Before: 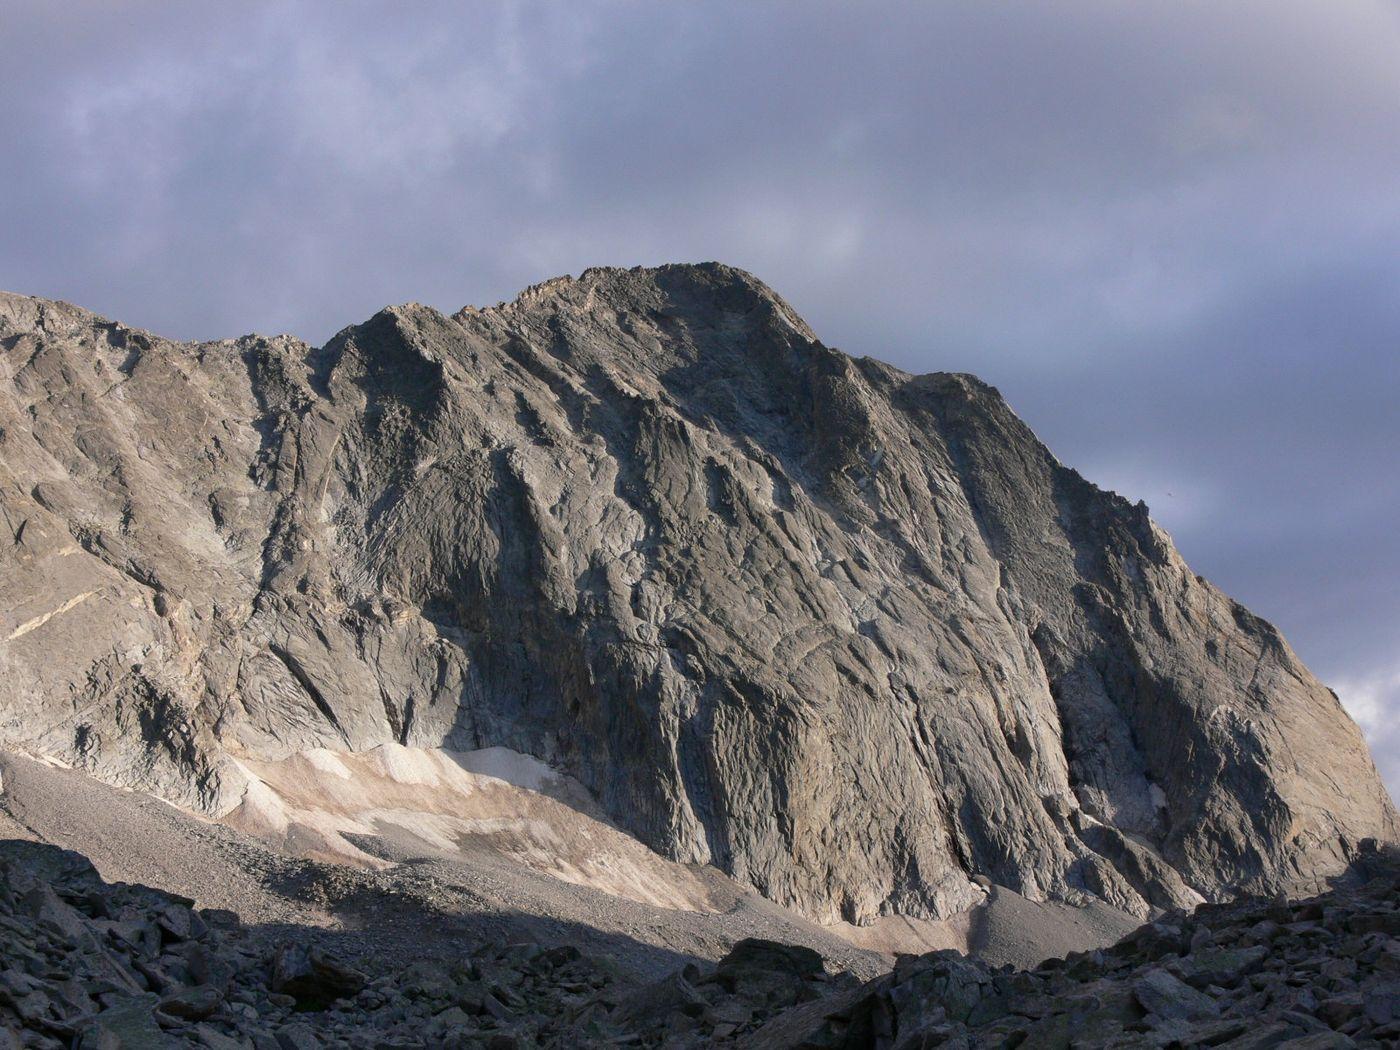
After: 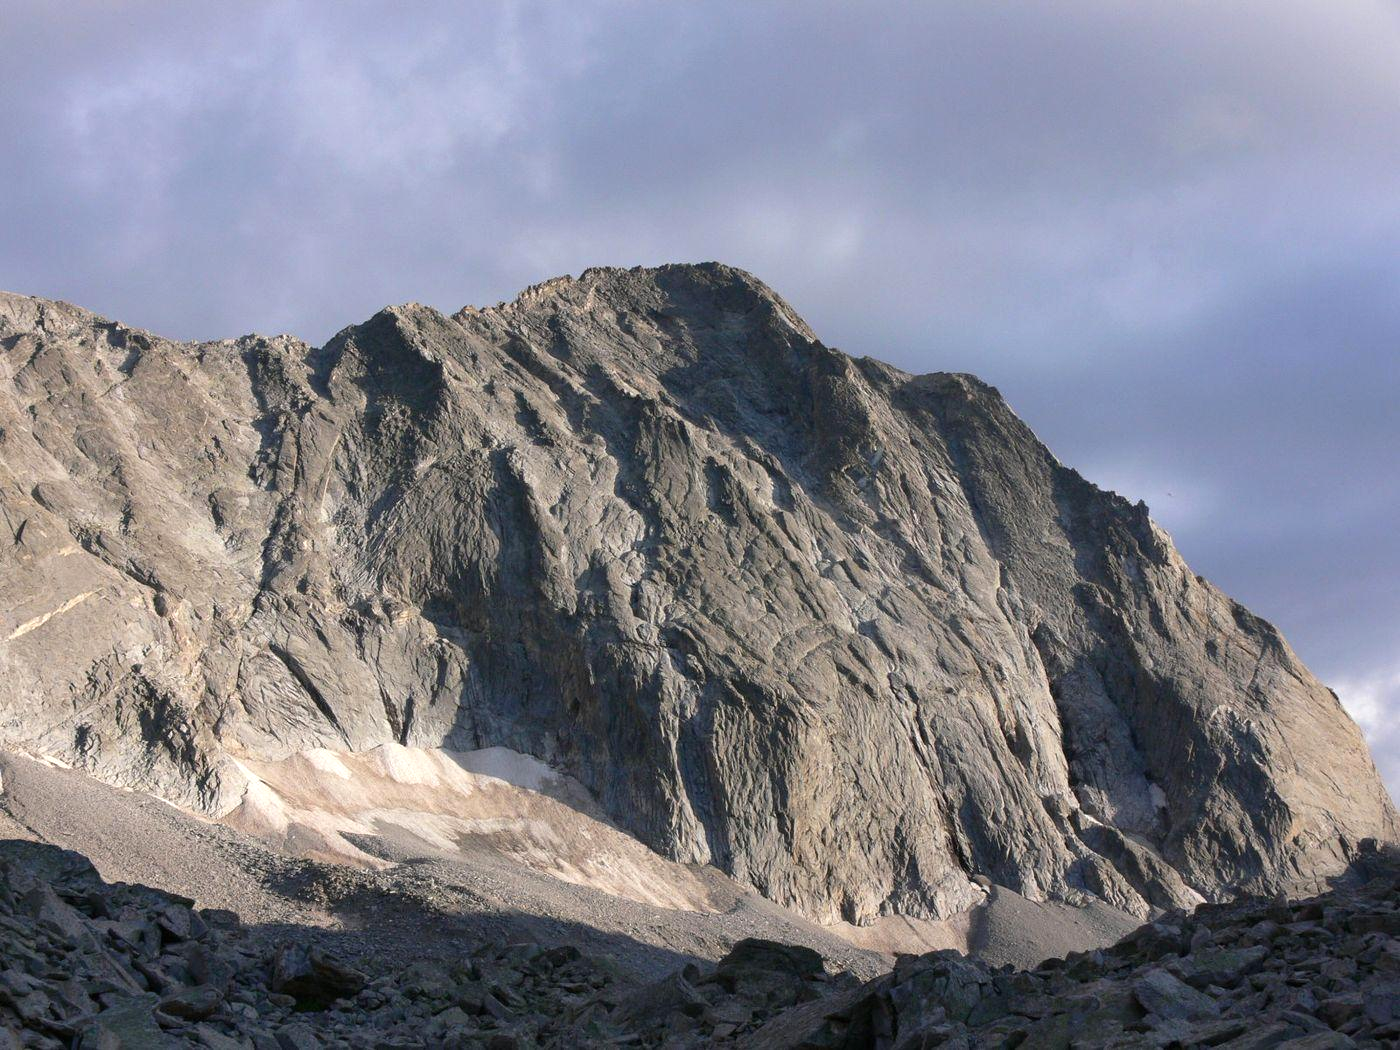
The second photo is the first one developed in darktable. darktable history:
exposure: black level correction 0, exposure 0.301 EV, compensate highlight preservation false
